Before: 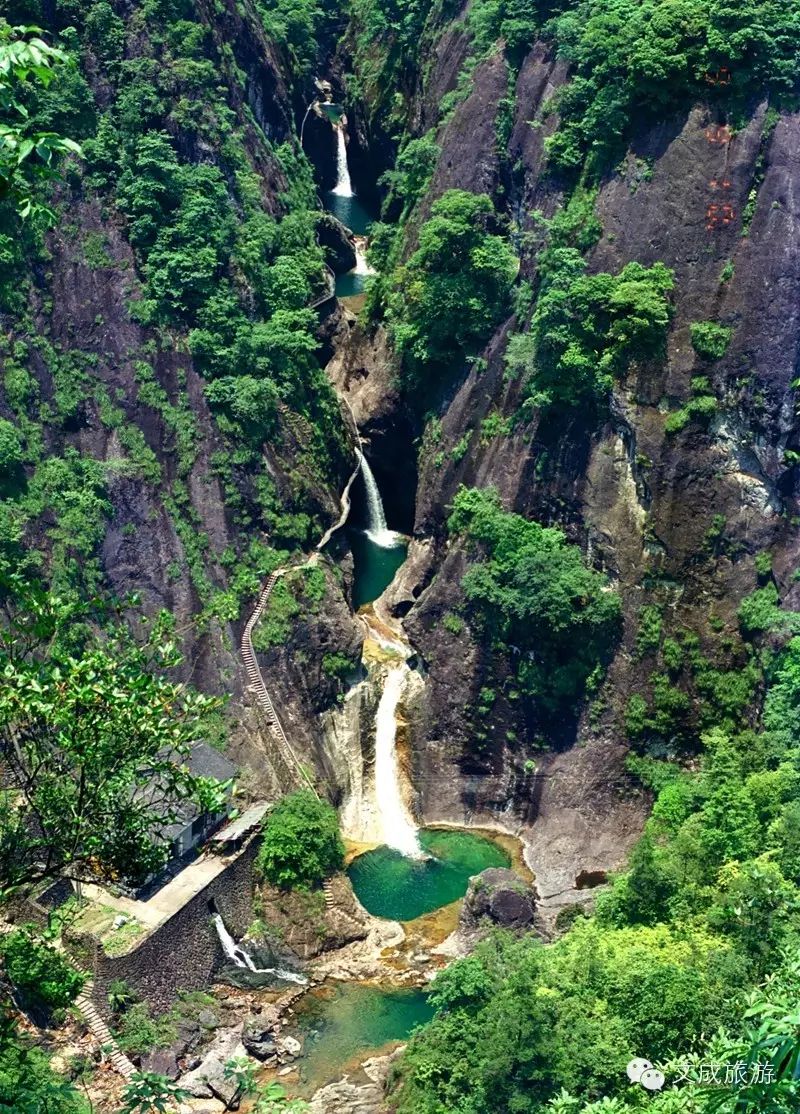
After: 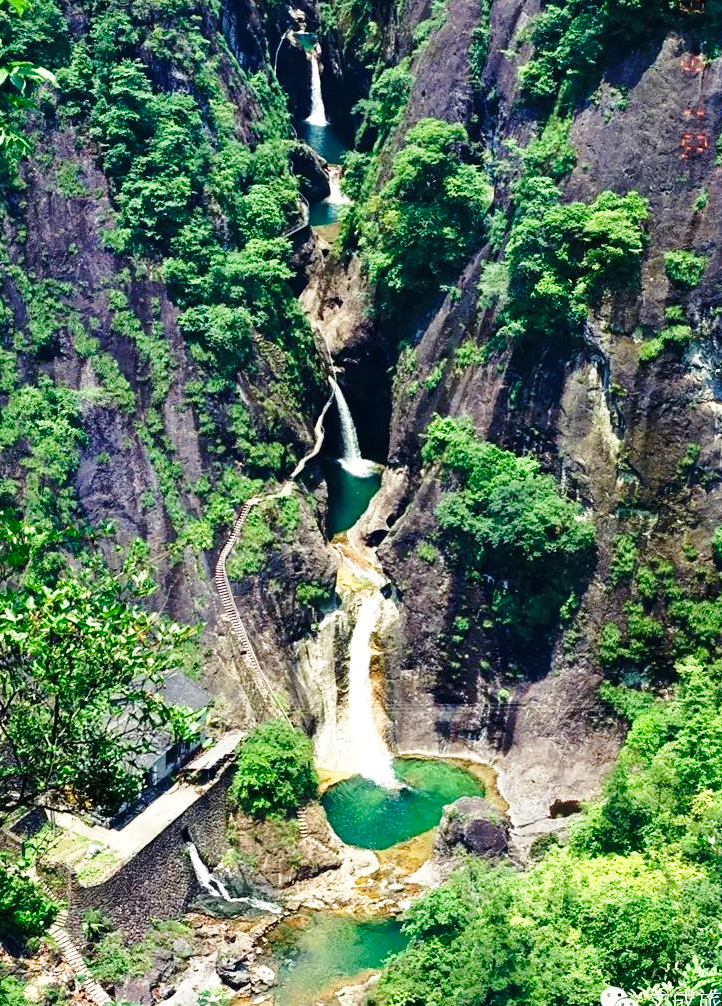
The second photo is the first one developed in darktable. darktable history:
crop: left 3.305%, top 6.436%, right 6.389%, bottom 3.258%
base curve: curves: ch0 [(0, 0) (0.028, 0.03) (0.121, 0.232) (0.46, 0.748) (0.859, 0.968) (1, 1)], preserve colors none
